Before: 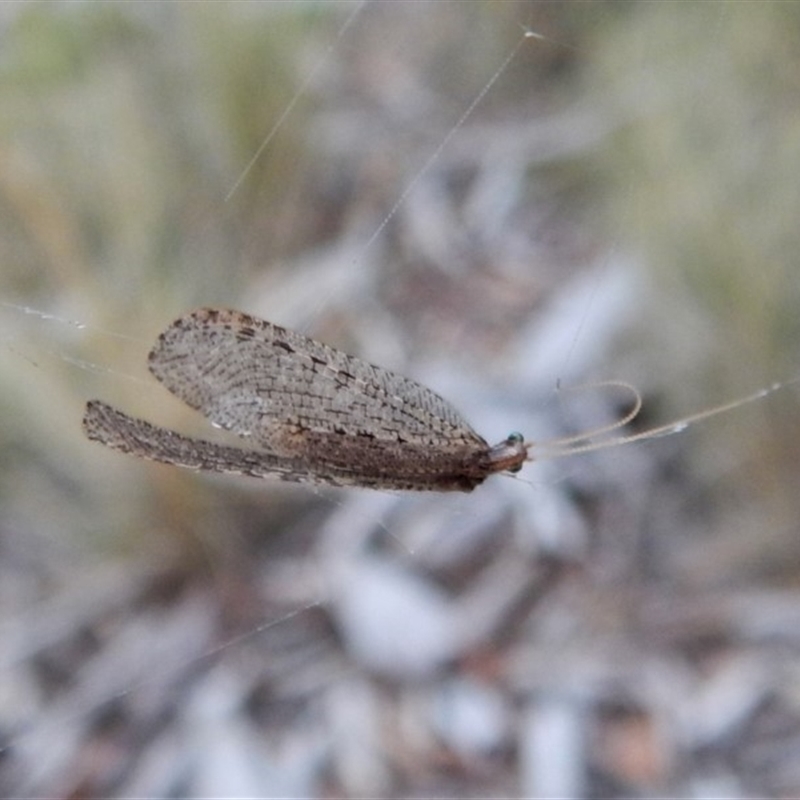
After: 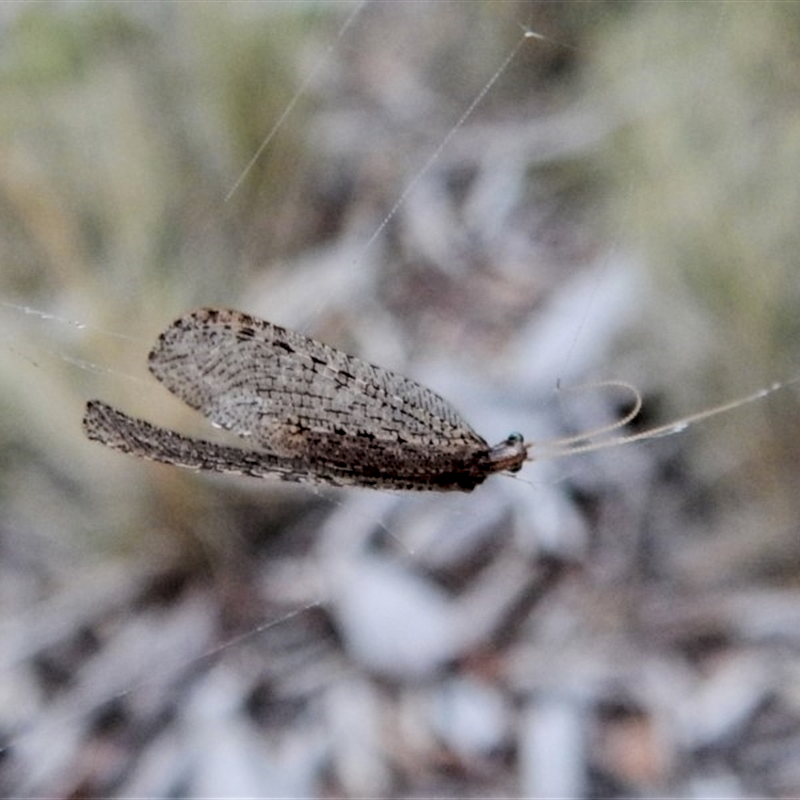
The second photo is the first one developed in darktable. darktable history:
filmic rgb: black relative exposure -7.19 EV, white relative exposure 5.38 EV, hardness 3.02, color science v6 (2022)
local contrast: highlights 65%, shadows 54%, detail 168%, midtone range 0.518
